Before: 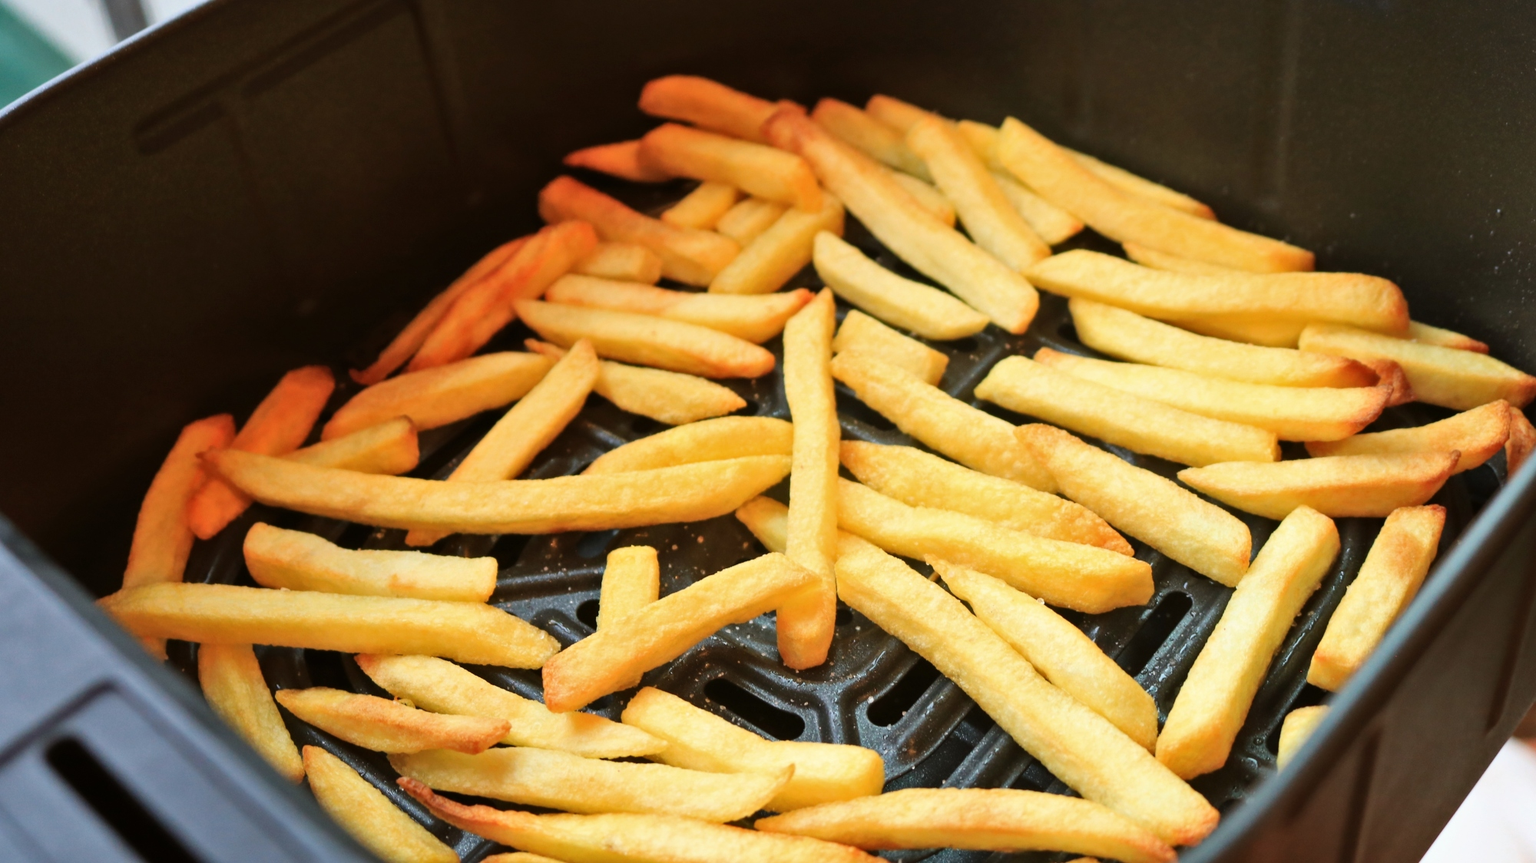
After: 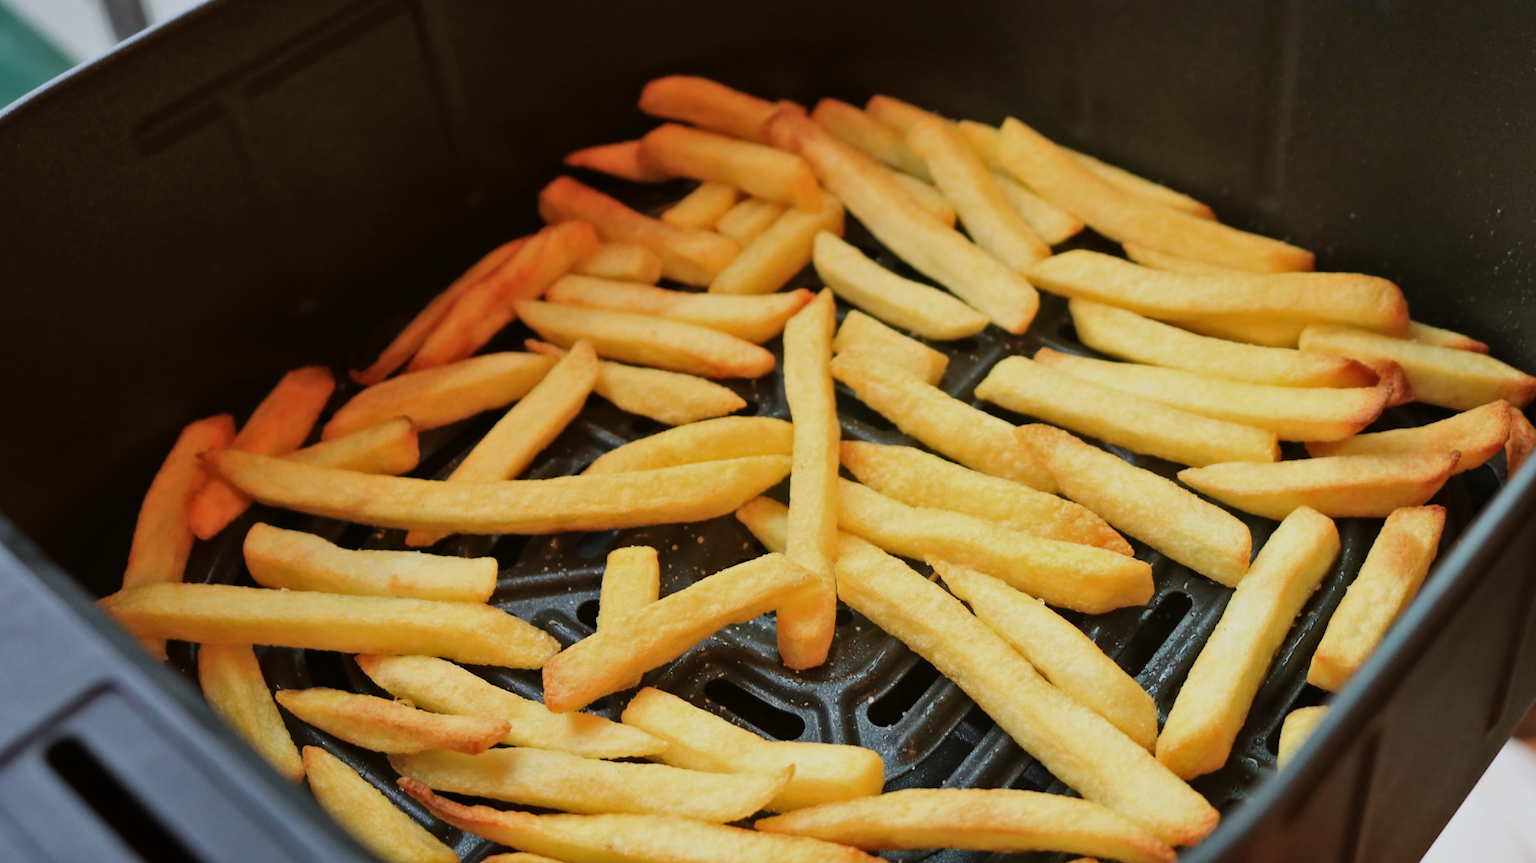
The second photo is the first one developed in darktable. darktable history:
exposure: exposure -0.453 EV, compensate exposure bias true, compensate highlight preservation false
